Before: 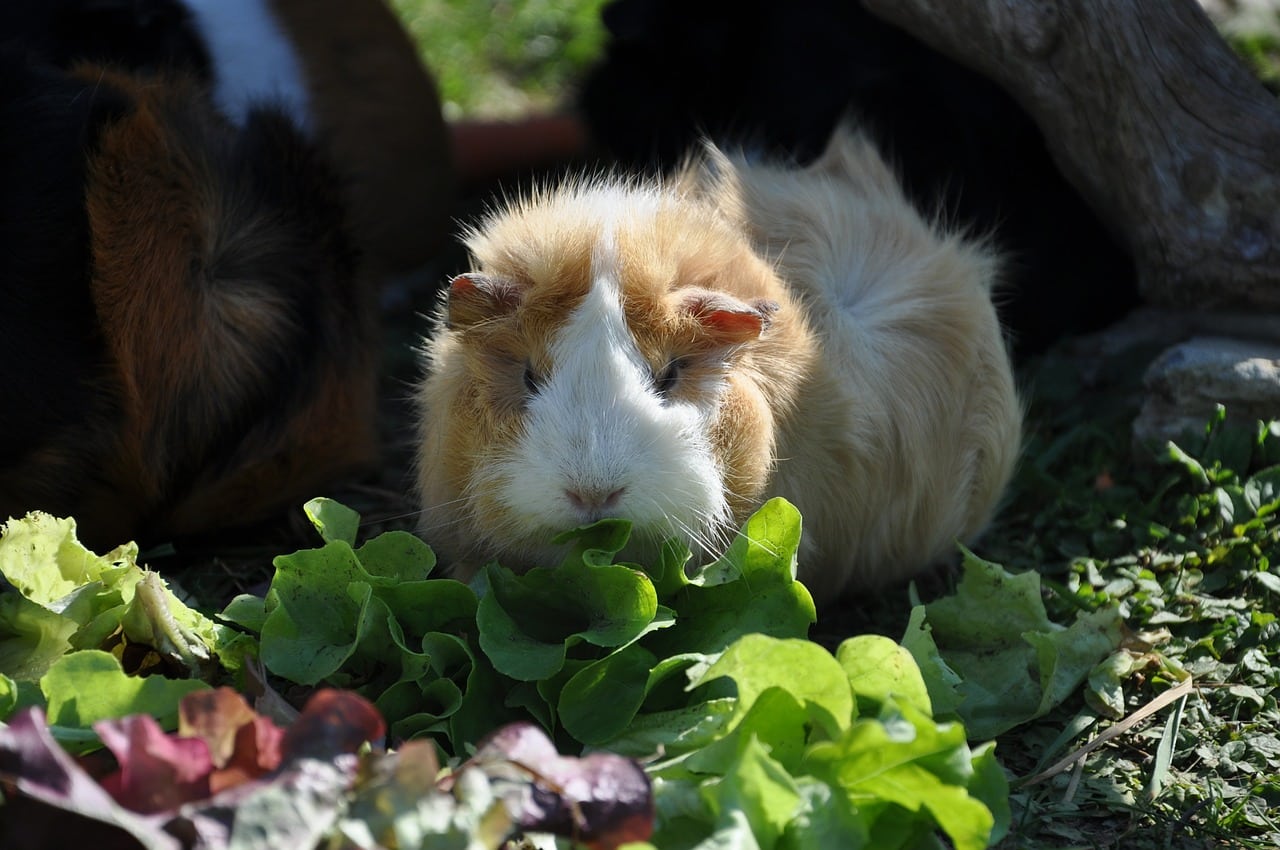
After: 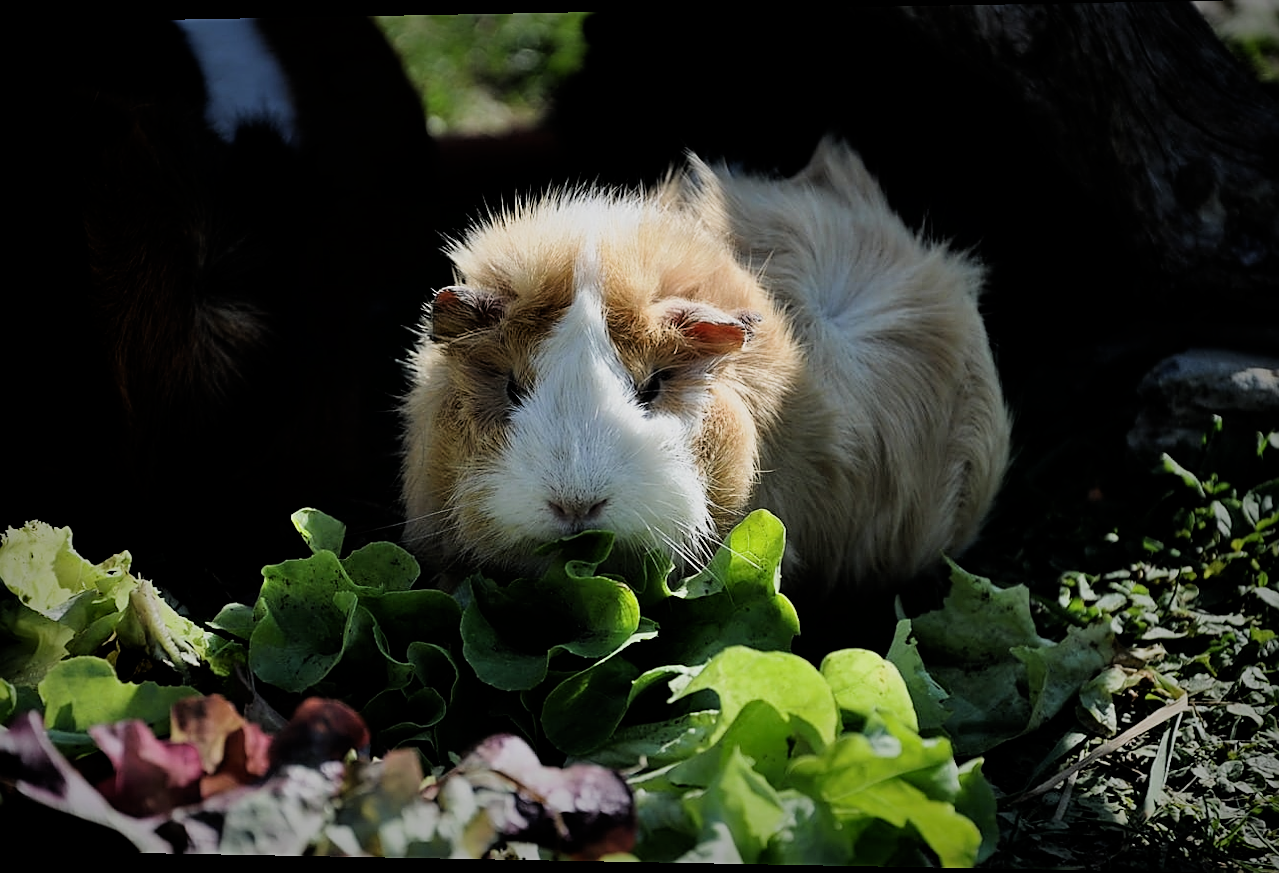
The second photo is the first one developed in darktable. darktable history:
sharpen: on, module defaults
rotate and perspective: lens shift (horizontal) -0.055, automatic cropping off
vignetting: fall-off start 53.2%, brightness -0.594, saturation 0, automatic ratio true, width/height ratio 1.313, shape 0.22, unbound false
filmic rgb: black relative exposure -5 EV, hardness 2.88, contrast 1.3, highlights saturation mix -30%
